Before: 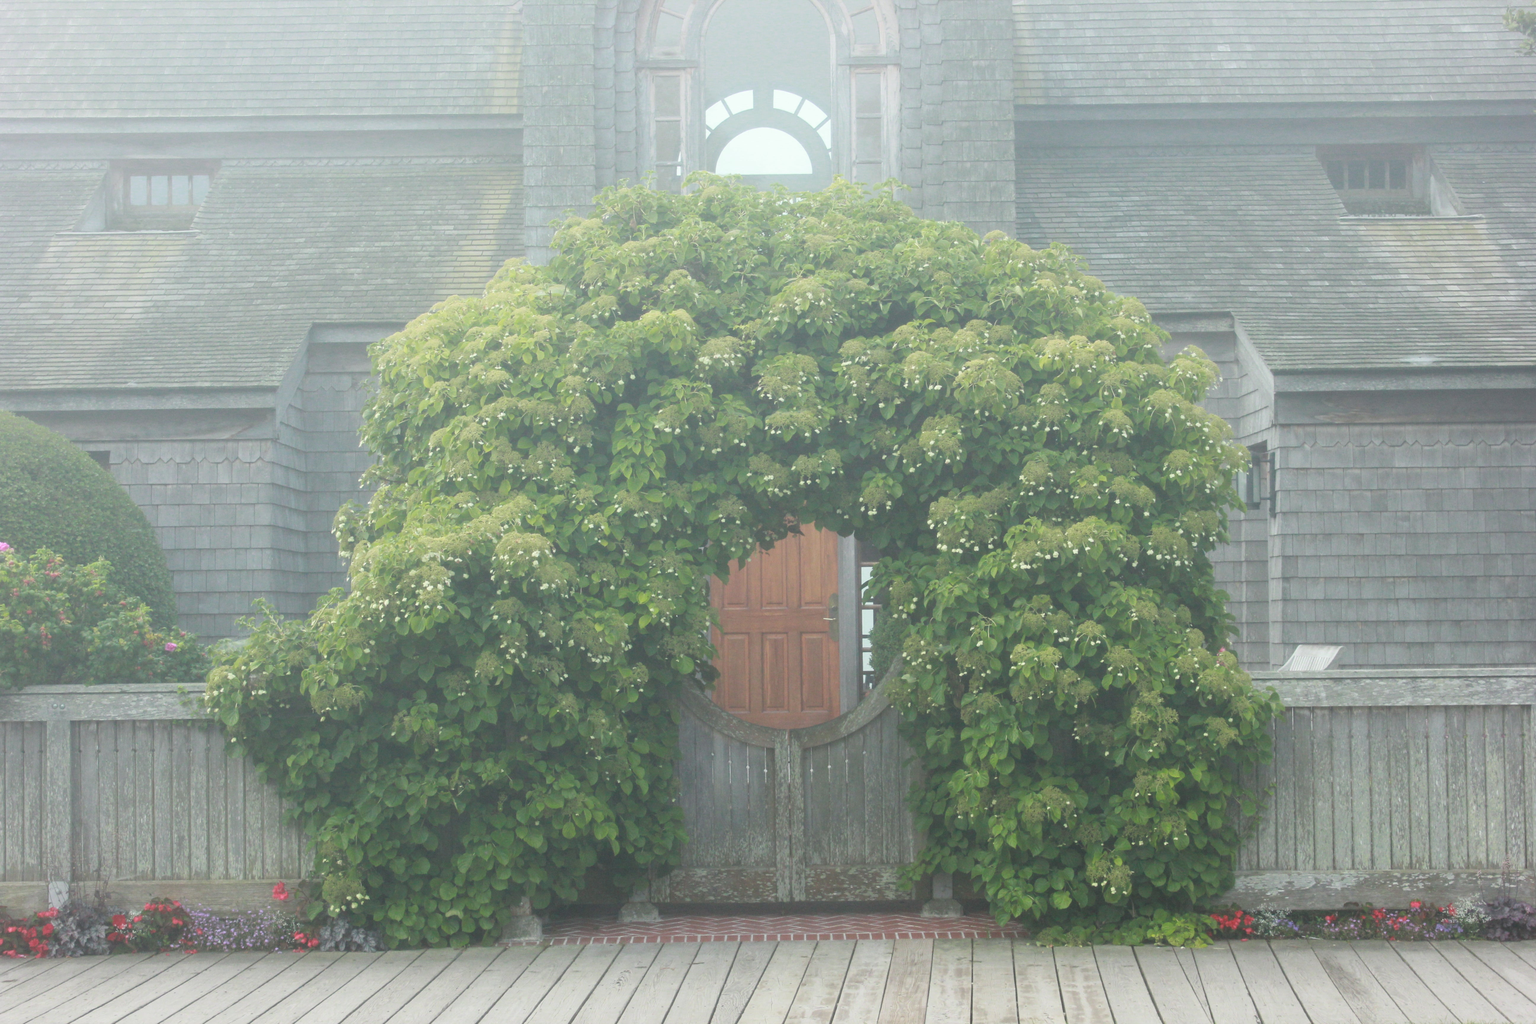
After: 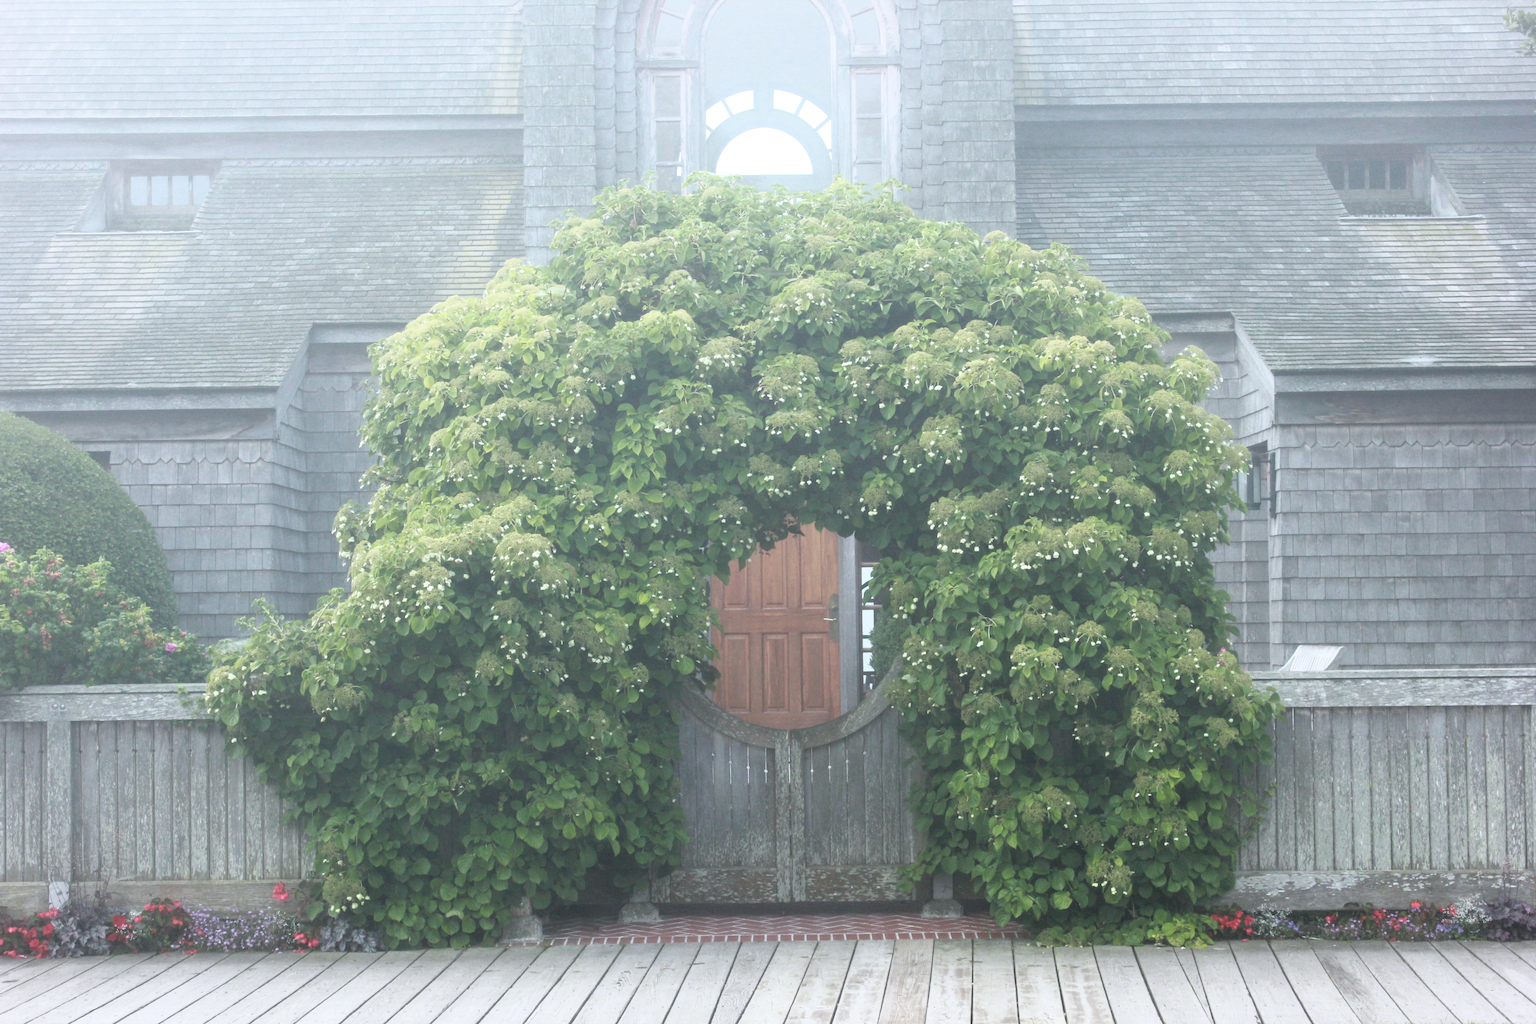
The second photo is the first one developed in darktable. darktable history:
filmic rgb: black relative exposure -9.08 EV, white relative exposure 2.3 EV, hardness 7.49
white balance: red 0.984, blue 1.059
